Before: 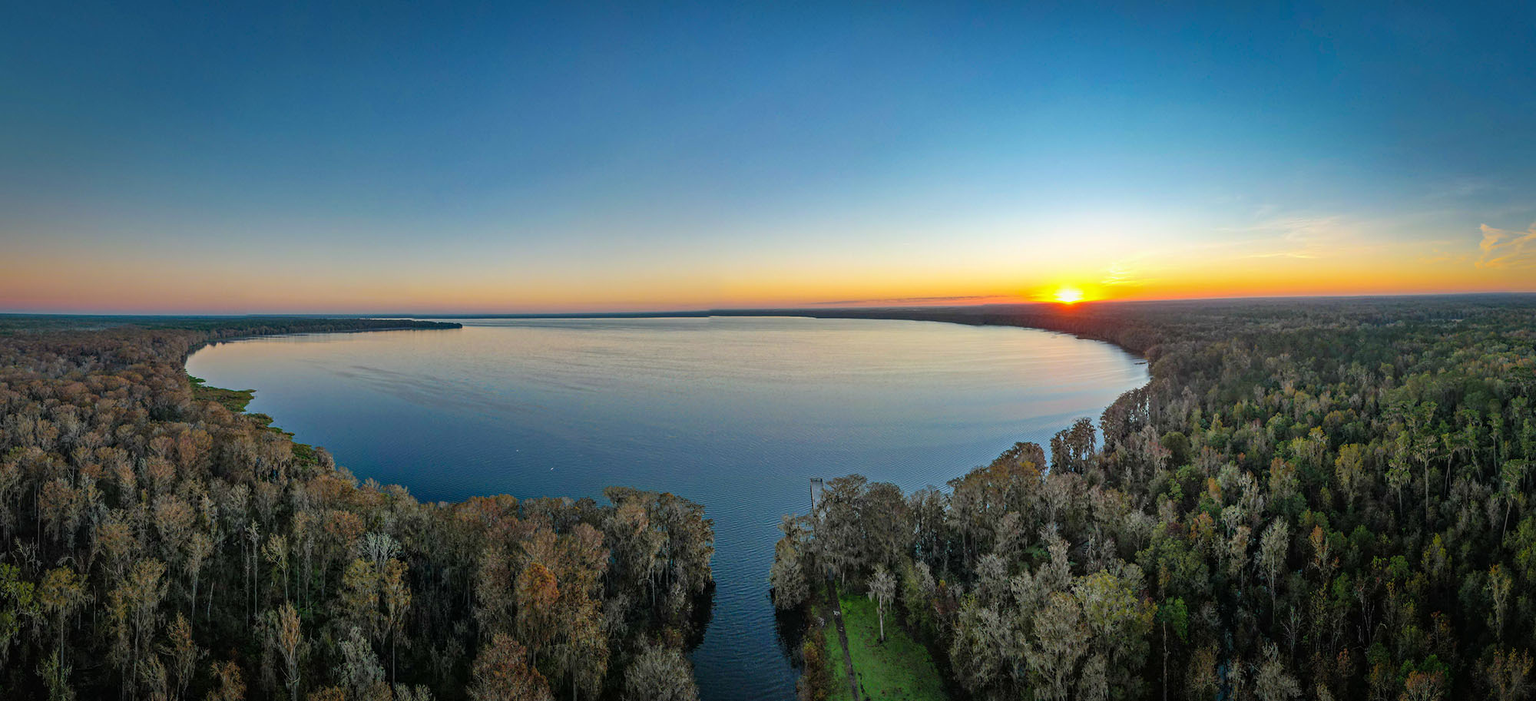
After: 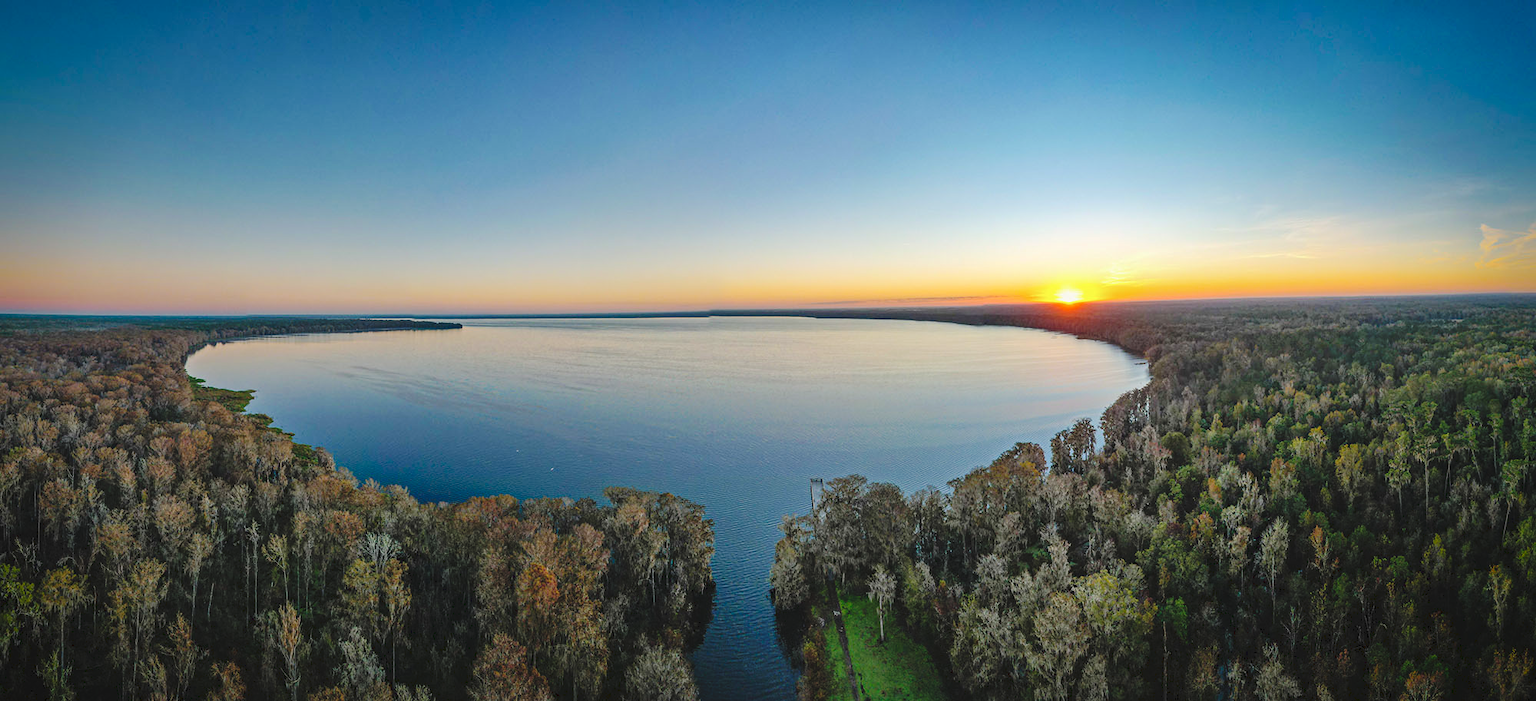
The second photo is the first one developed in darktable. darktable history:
tone curve: curves: ch0 [(0, 0) (0.003, 0.068) (0.011, 0.079) (0.025, 0.092) (0.044, 0.107) (0.069, 0.121) (0.1, 0.134) (0.136, 0.16) (0.177, 0.198) (0.224, 0.242) (0.277, 0.312) (0.335, 0.384) (0.399, 0.461) (0.468, 0.539) (0.543, 0.622) (0.623, 0.691) (0.709, 0.763) (0.801, 0.833) (0.898, 0.909) (1, 1)], preserve colors none
vignetting: fall-off start 88.53%, fall-off radius 44.2%, saturation 0.376, width/height ratio 1.161
